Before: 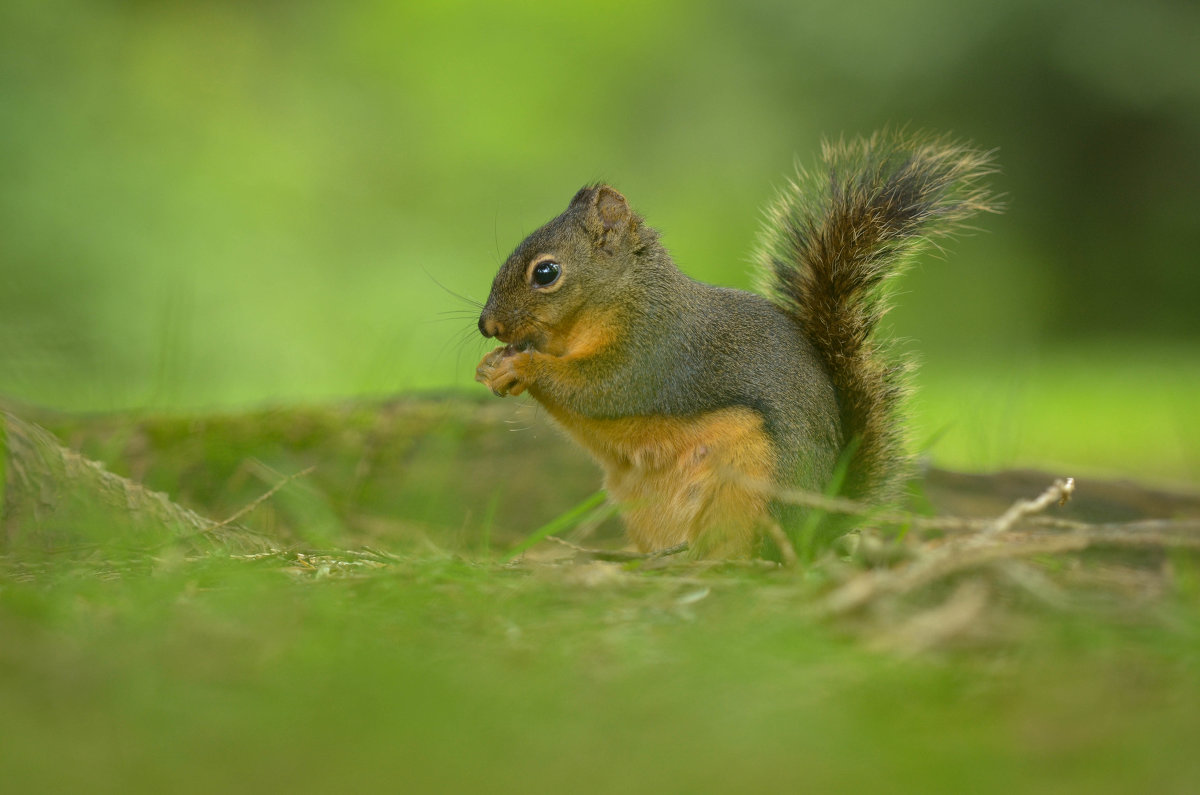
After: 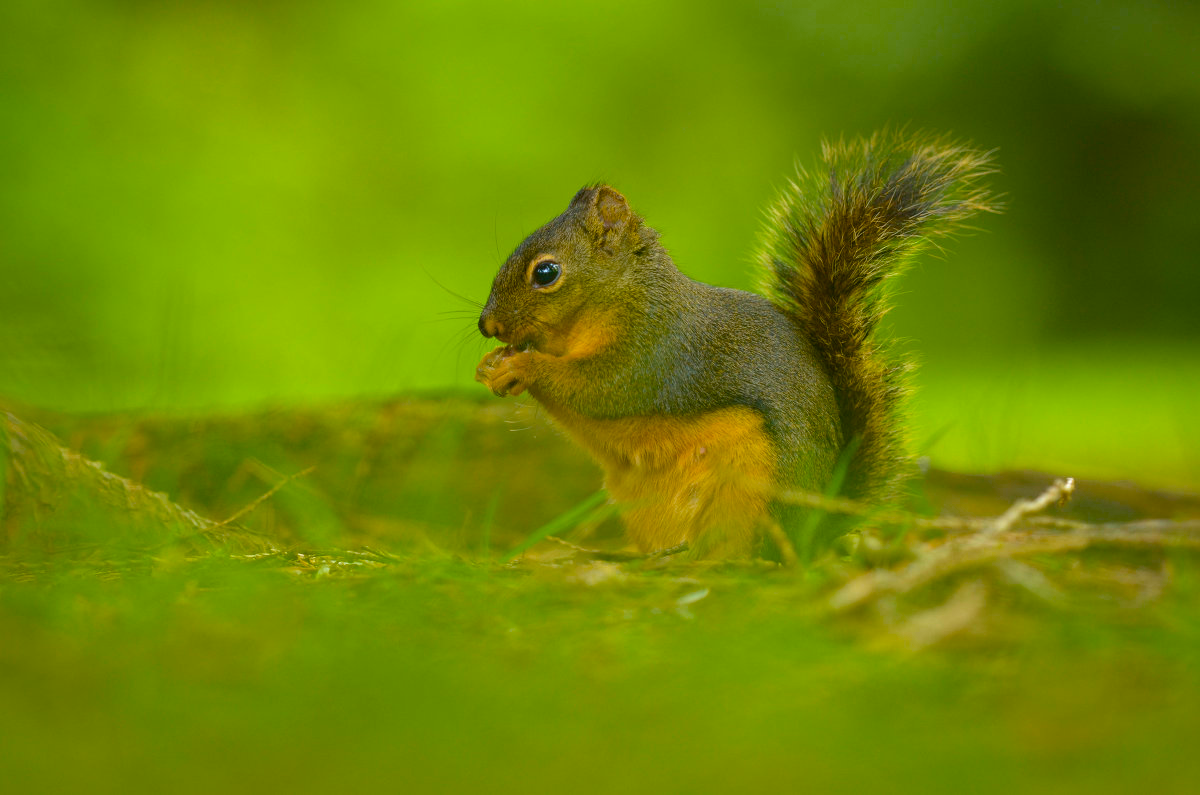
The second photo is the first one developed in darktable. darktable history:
color balance rgb: perceptual saturation grading › global saturation 37.01%, perceptual saturation grading › shadows 35.06%, global vibrance 20%
